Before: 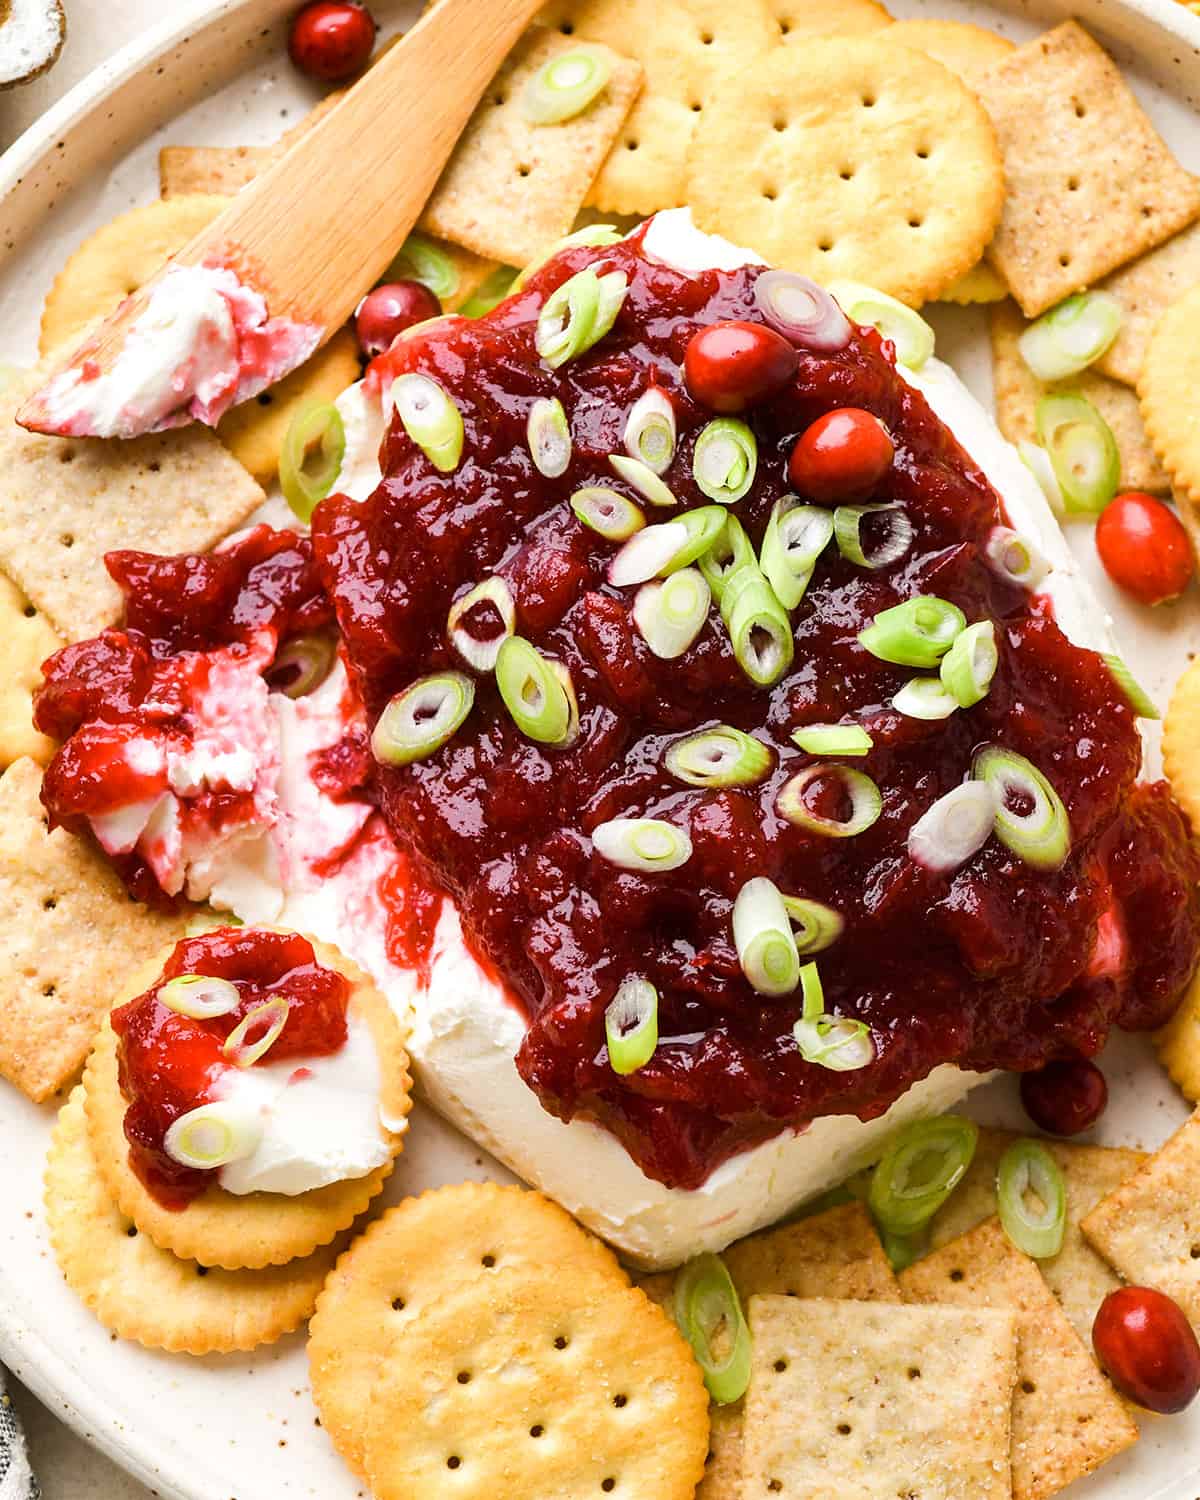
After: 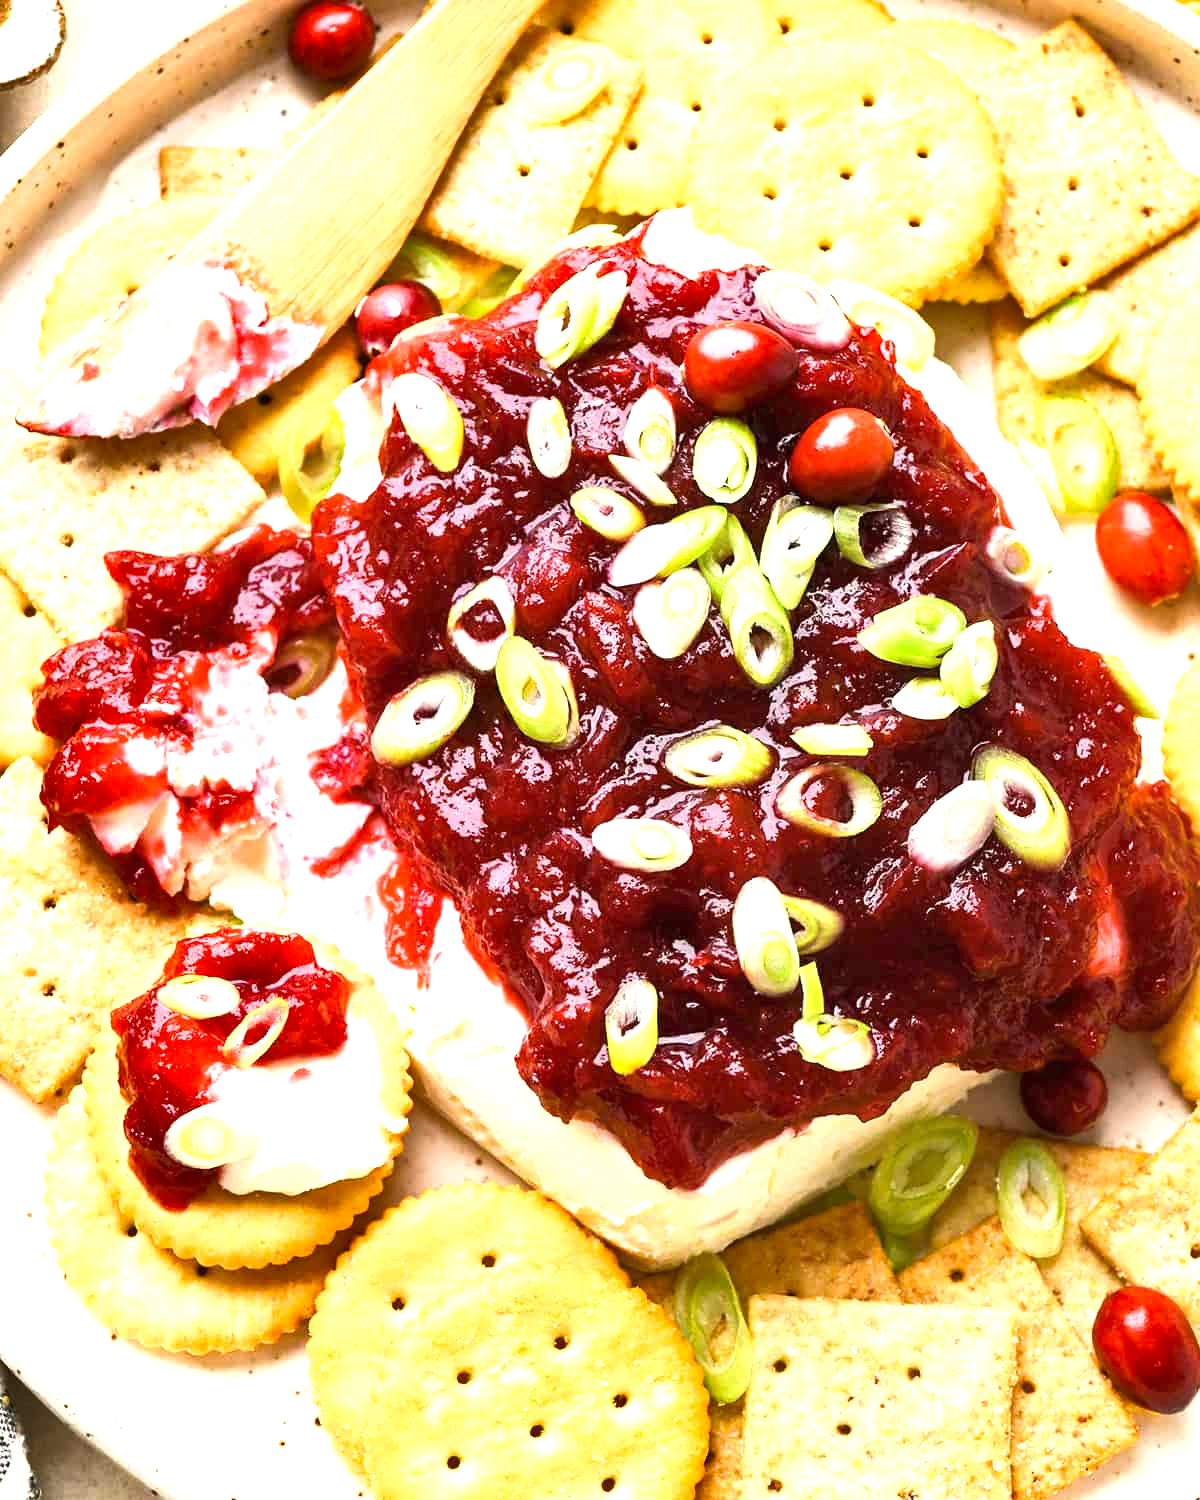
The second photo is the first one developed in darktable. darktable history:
shadows and highlights: shadows 37.74, highlights -26.82, soften with gaussian
exposure: black level correction 0, exposure 1 EV, compensate highlight preservation false
